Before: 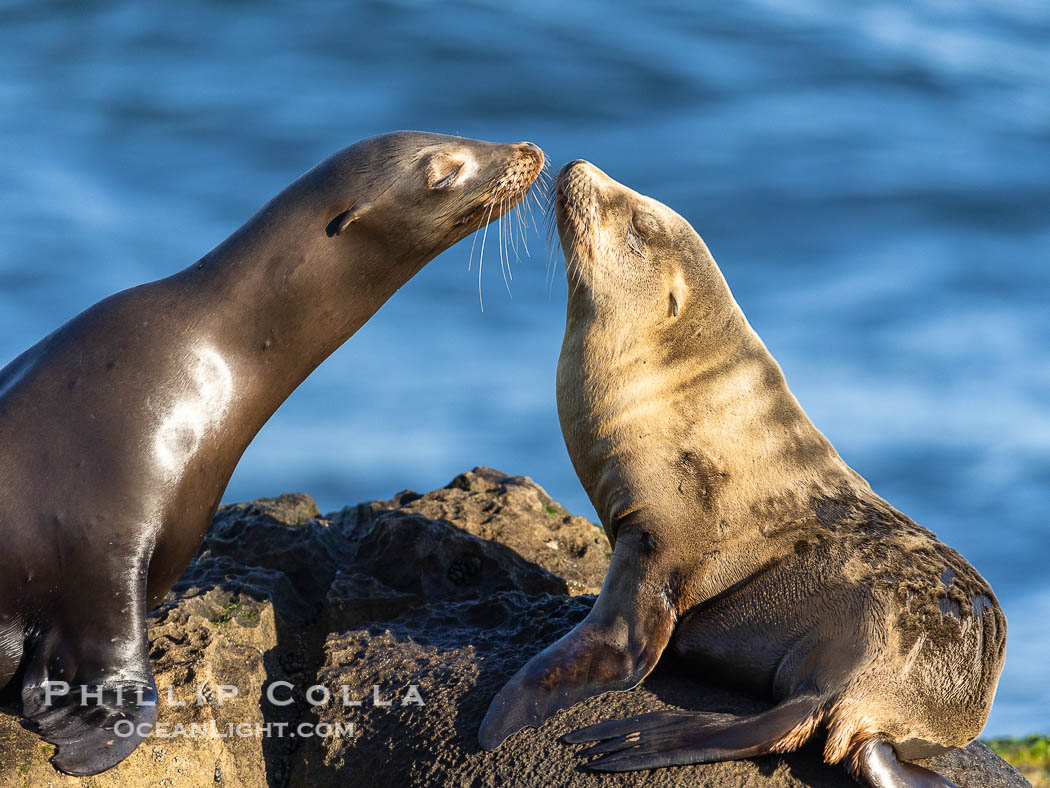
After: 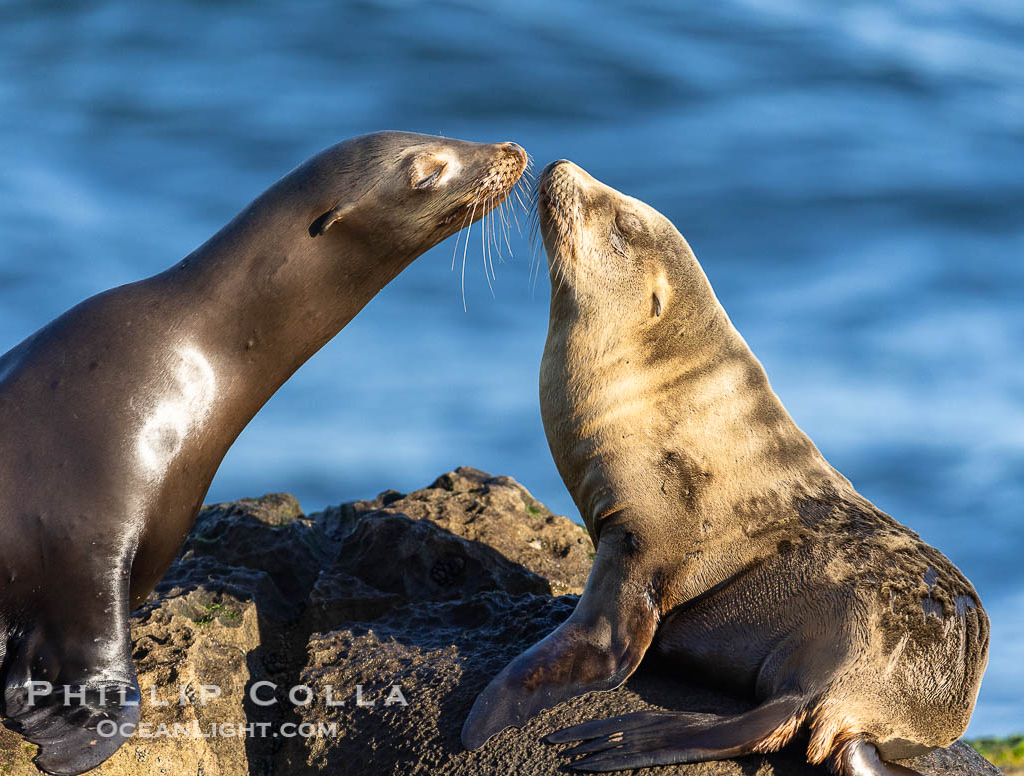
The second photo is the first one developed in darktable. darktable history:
contrast brightness saturation: contrast 0.072
crop and rotate: left 1.687%, right 0.705%, bottom 1.476%
